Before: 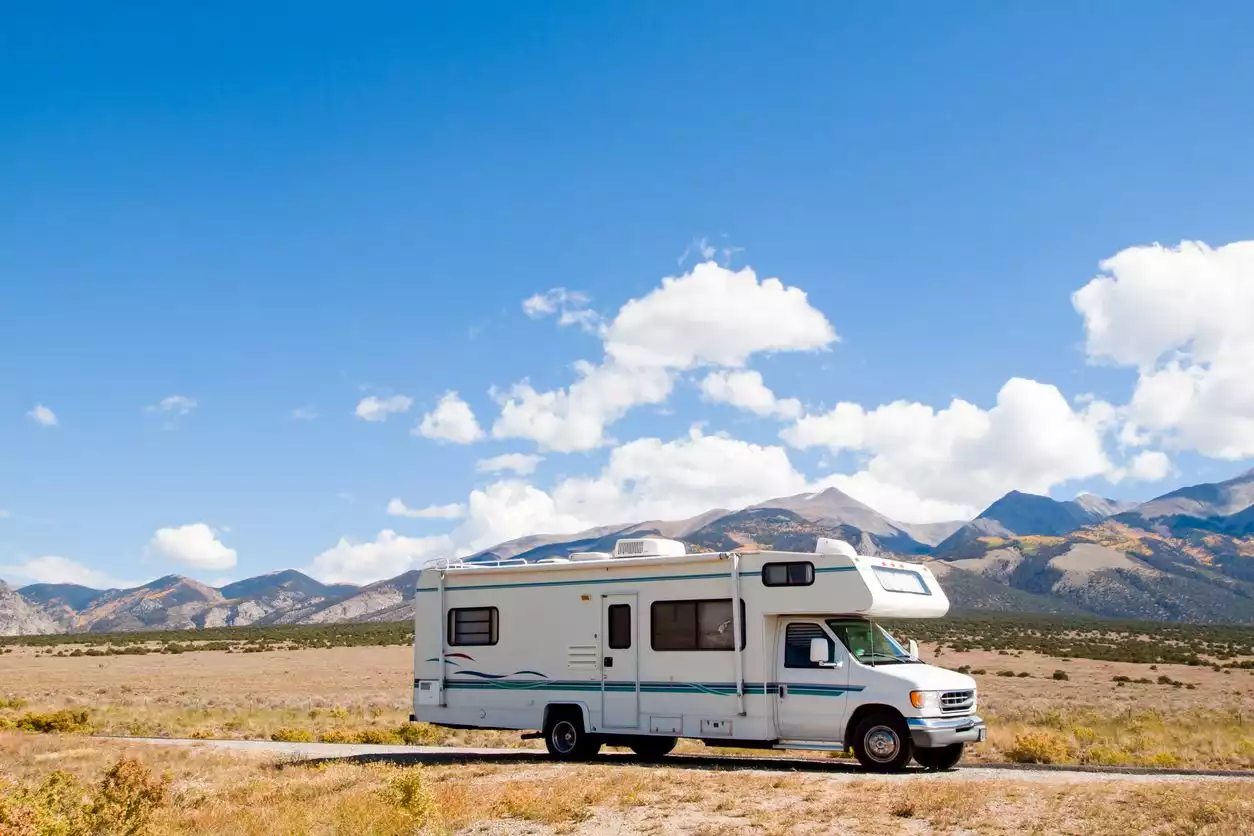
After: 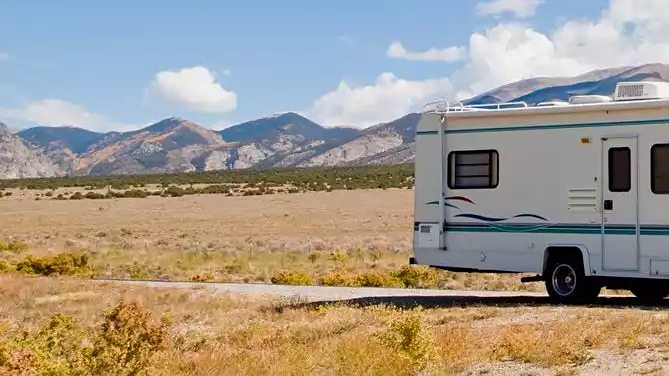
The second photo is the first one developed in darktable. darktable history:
shadows and highlights: shadows 25, white point adjustment -3, highlights -30
sharpen: amount 0.2
crop and rotate: top 54.778%, right 46.61%, bottom 0.159%
